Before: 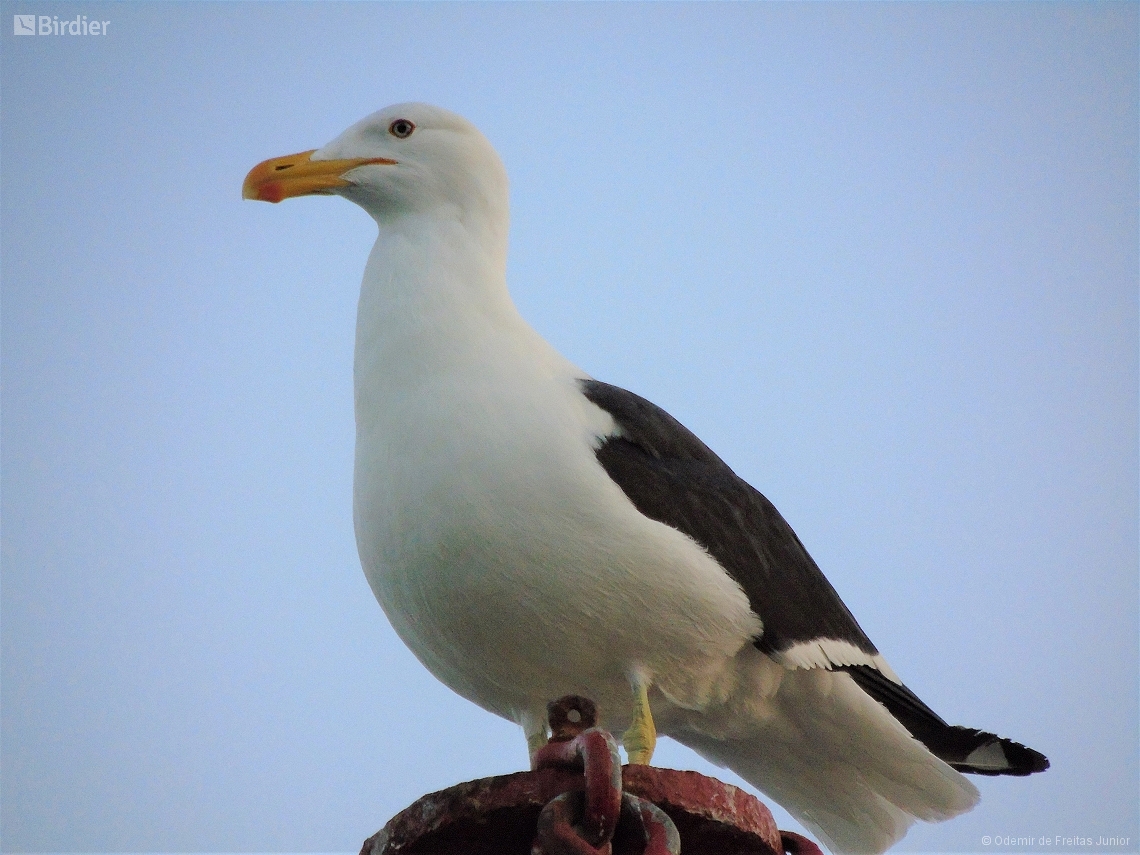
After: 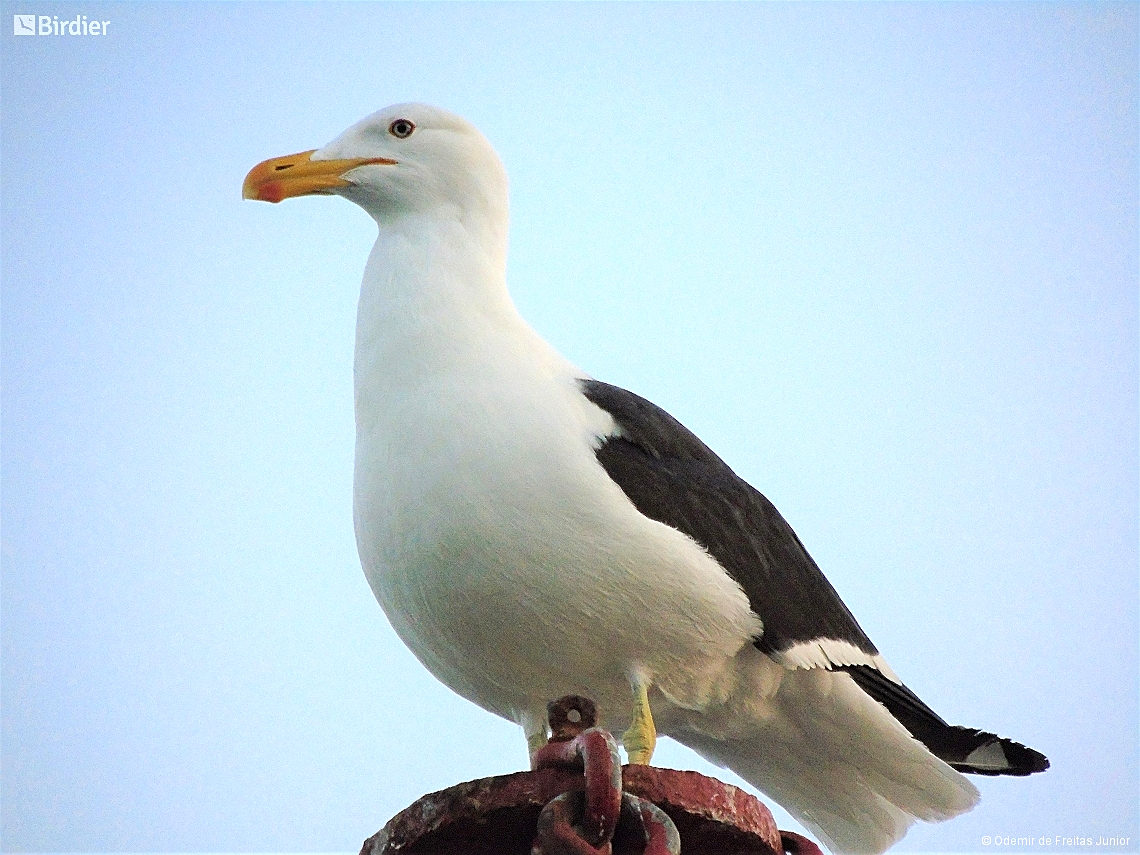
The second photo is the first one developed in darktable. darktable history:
sharpen: on, module defaults
exposure: black level correction 0, exposure 0.695 EV, compensate exposure bias true, compensate highlight preservation false
